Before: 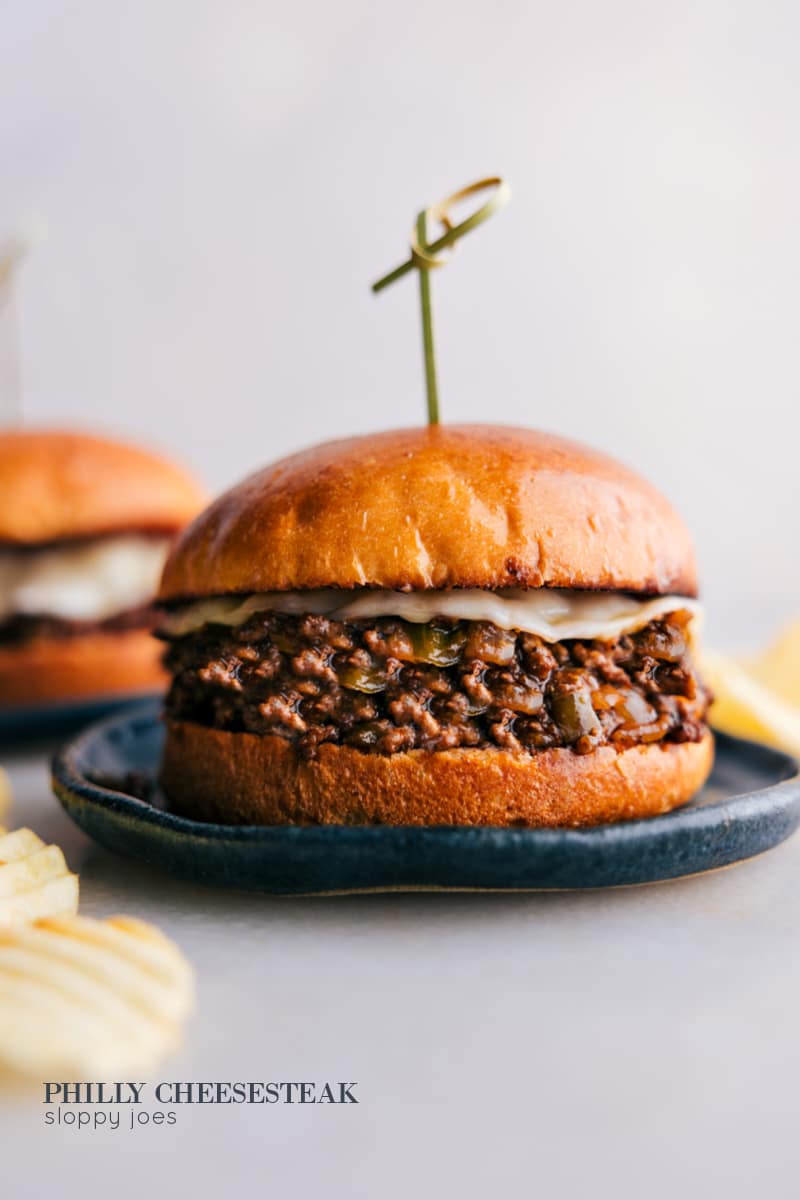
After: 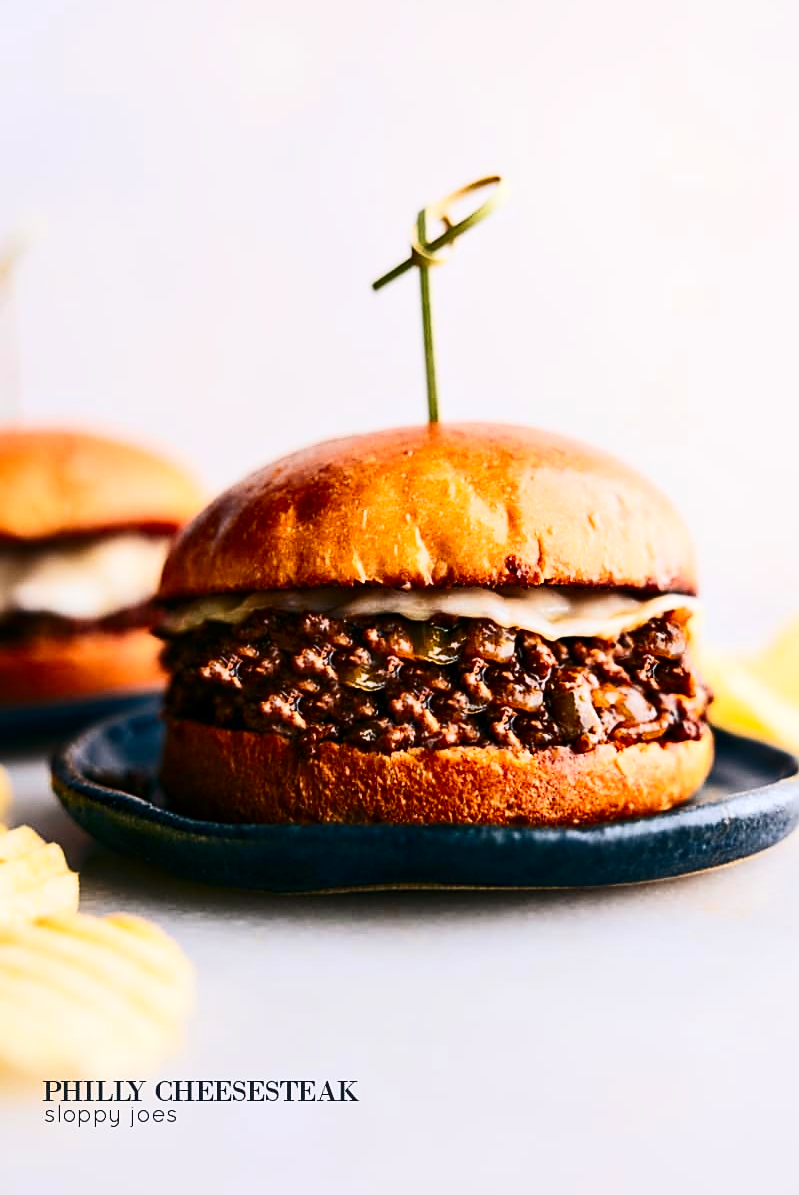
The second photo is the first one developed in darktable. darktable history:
crop: top 0.17%, bottom 0.187%
sharpen: on, module defaults
contrast brightness saturation: contrast 0.398, brightness 0.046, saturation 0.247
